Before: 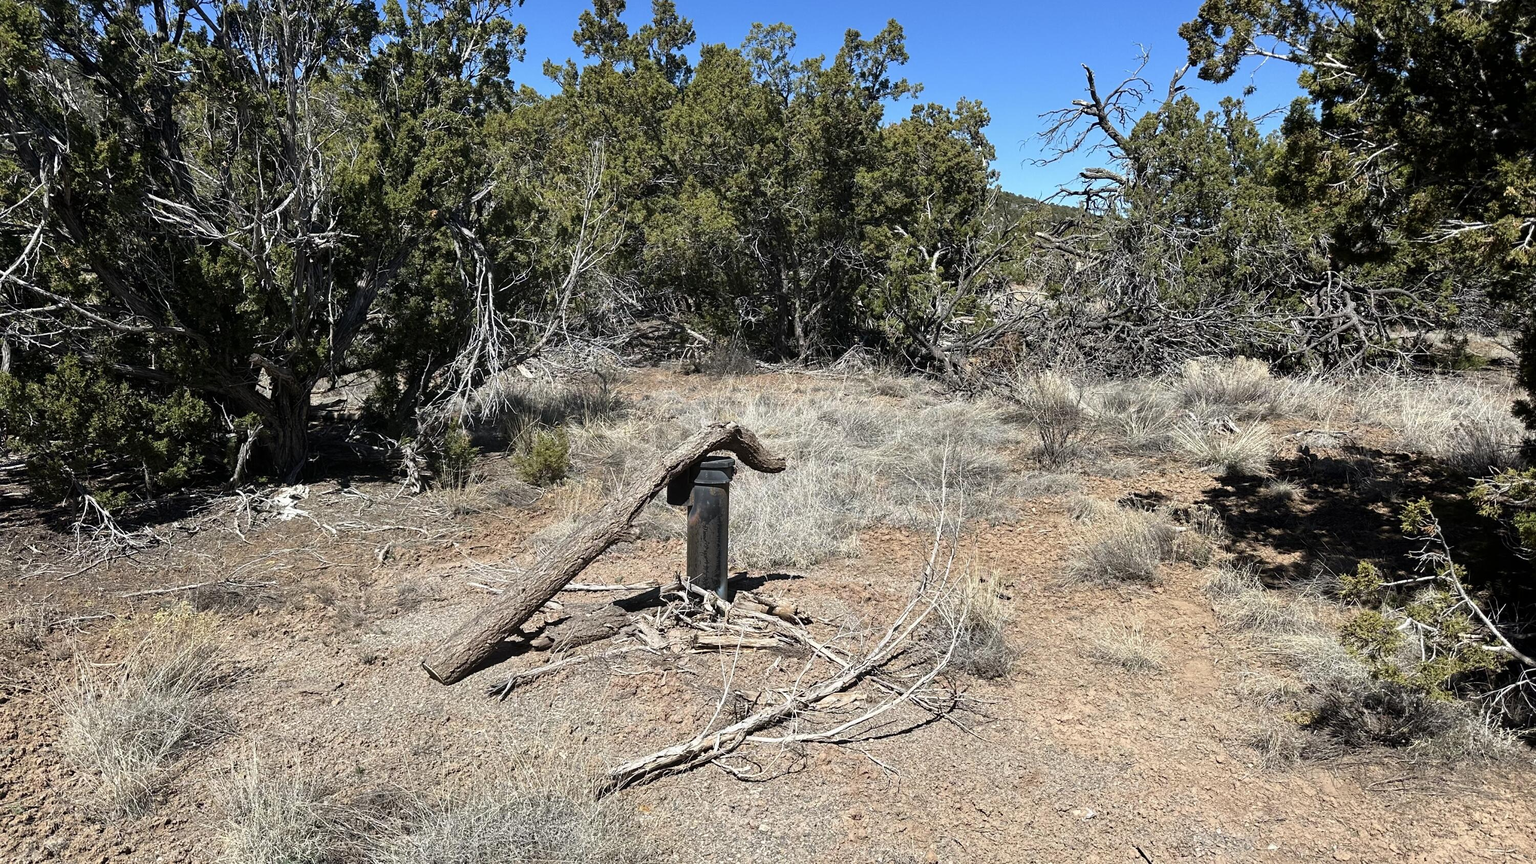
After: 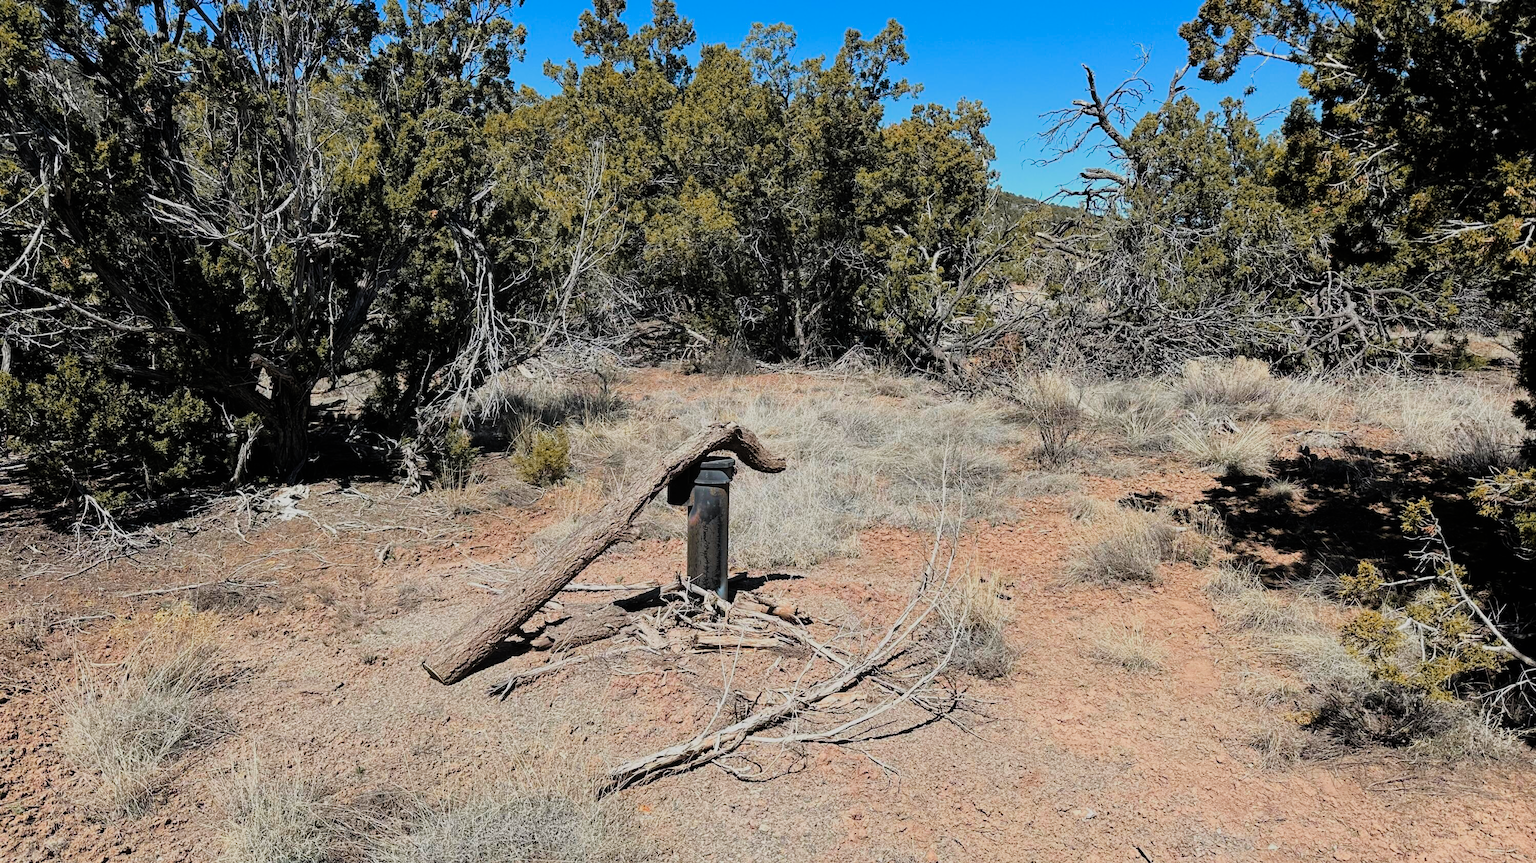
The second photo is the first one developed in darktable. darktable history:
color zones: curves: ch1 [(0.263, 0.53) (0.376, 0.287) (0.487, 0.512) (0.748, 0.547) (1, 0.513)]; ch2 [(0.262, 0.45) (0.751, 0.477)], mix 31.98%
exposure: exposure -0.153 EV, compensate highlight preservation false
filmic rgb: black relative exposure -7.65 EV, white relative exposure 4.56 EV, hardness 3.61
tone equalizer: on, module defaults
contrast brightness saturation: brightness 0.09, saturation 0.19
